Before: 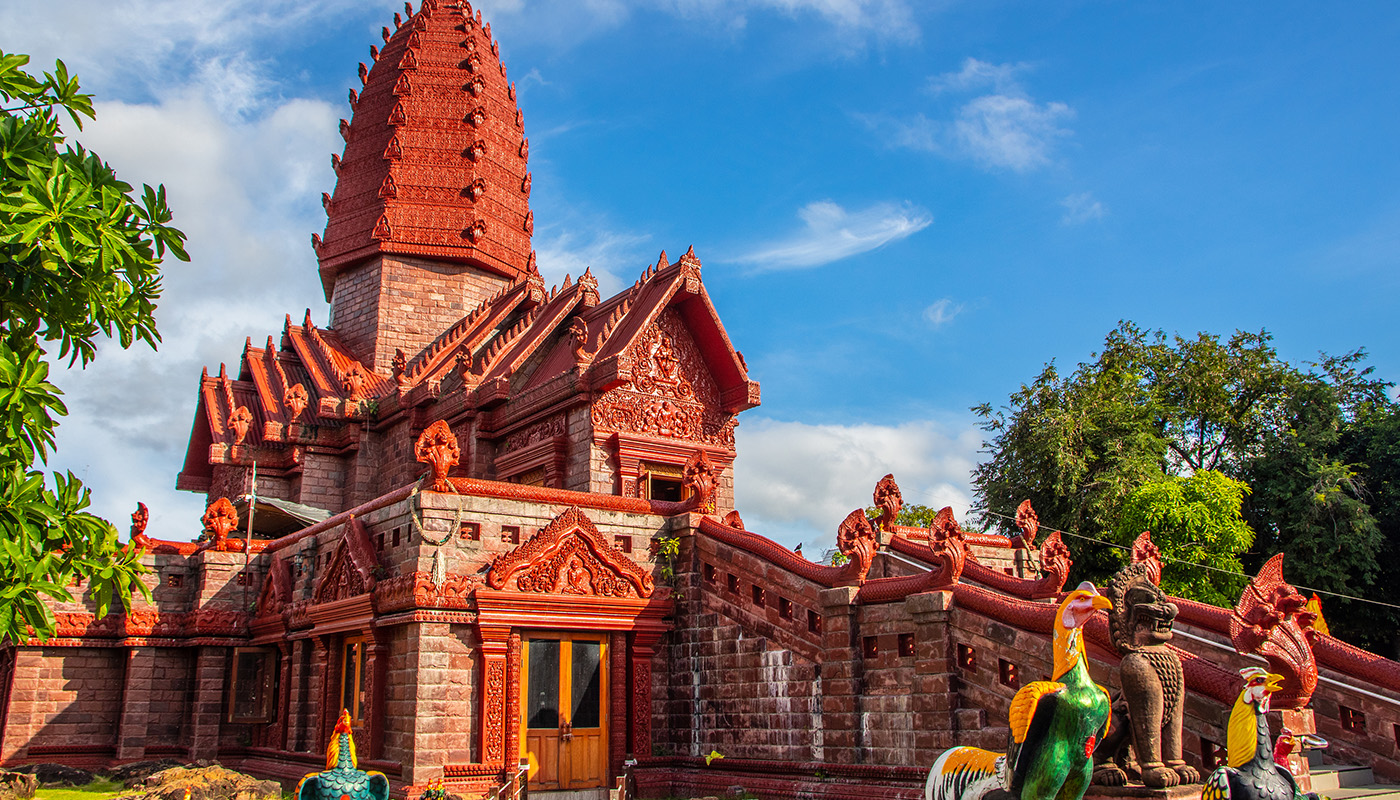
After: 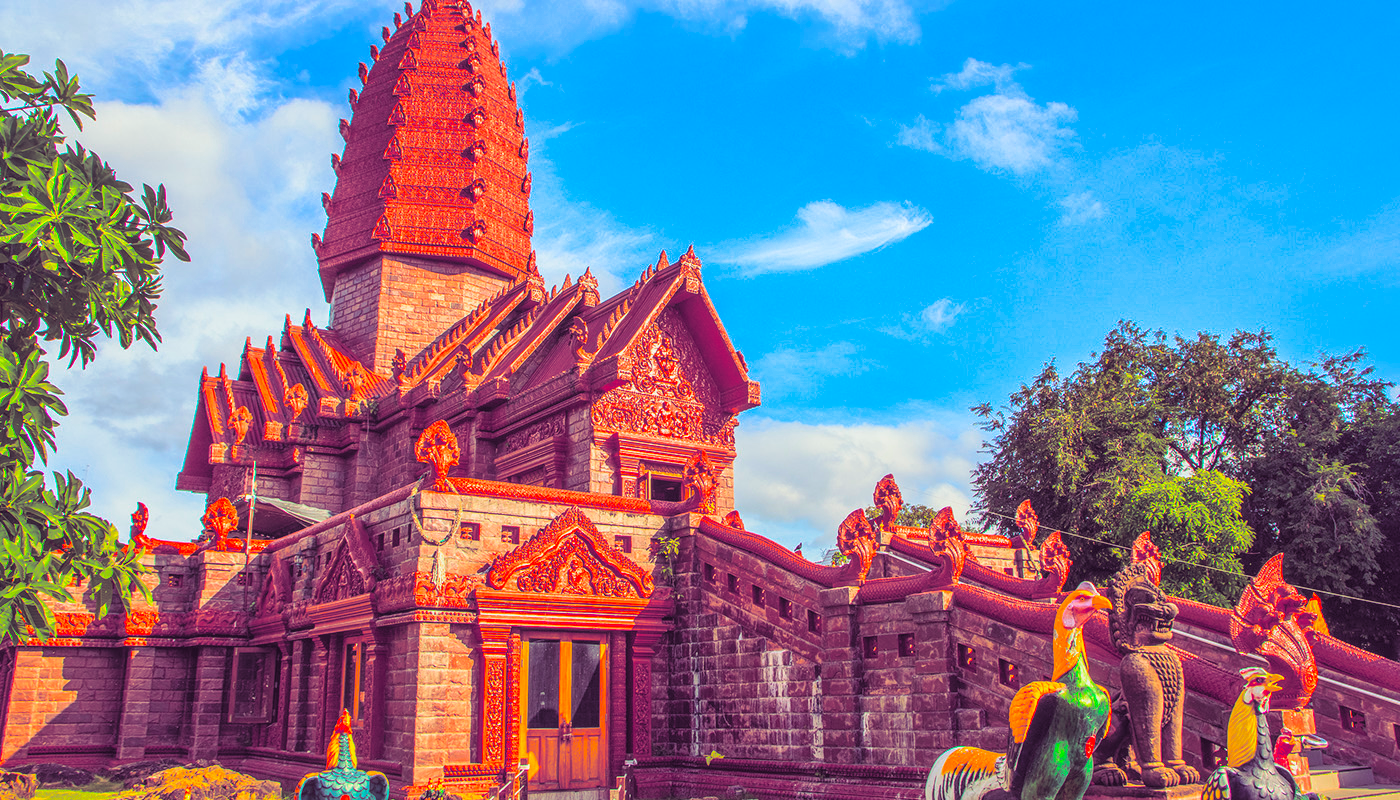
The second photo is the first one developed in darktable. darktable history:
shadows and highlights: on, module defaults
split-toning: shadows › hue 277.2°, shadows › saturation 0.74
contrast brightness saturation: contrast 0.24, brightness 0.26, saturation 0.39
local contrast: highlights 48%, shadows 0%, detail 100%
